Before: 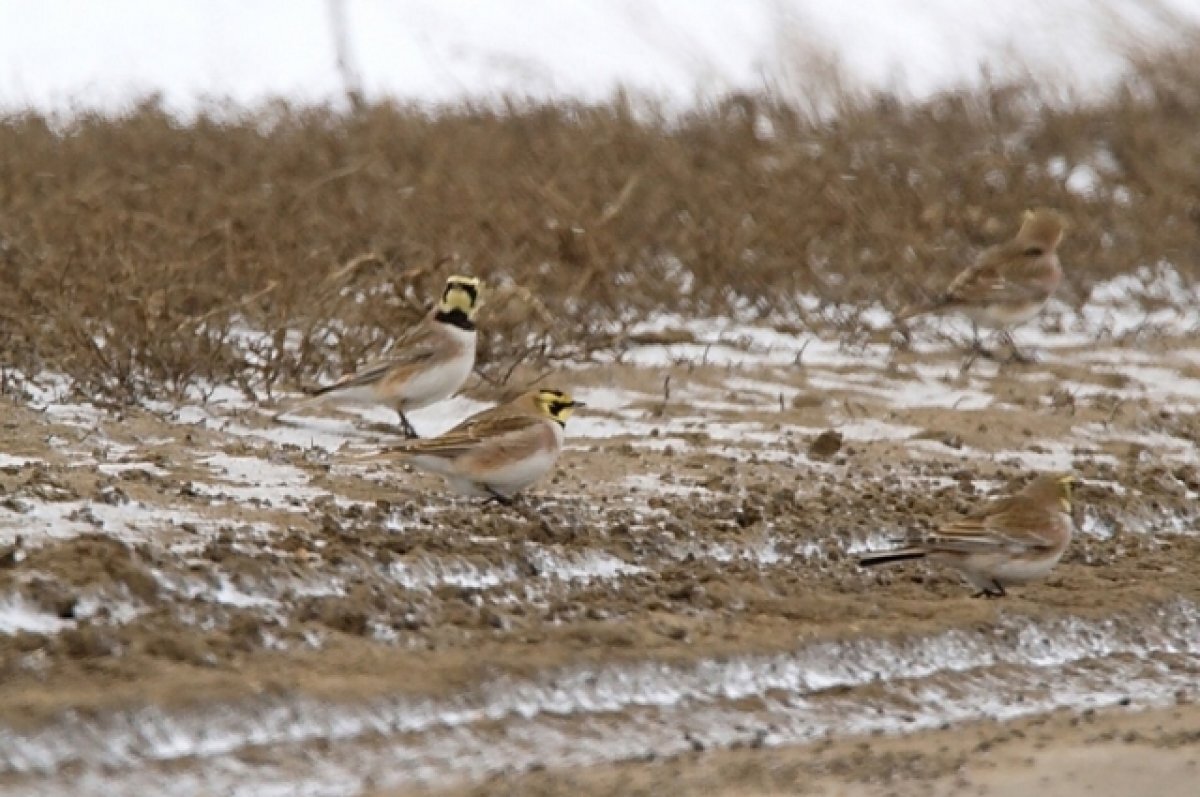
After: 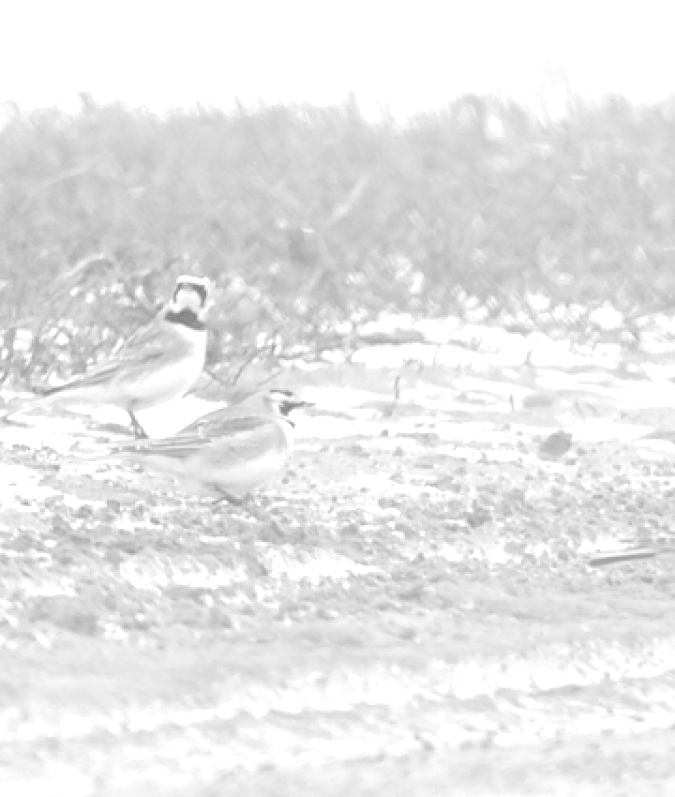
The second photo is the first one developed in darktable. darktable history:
monochrome: on, module defaults
crop and rotate: left 22.516%, right 21.234%
bloom: size 40%
color correction: saturation 0.98
white balance: red 1.123, blue 0.83
exposure: exposure 1.25 EV, compensate exposure bias true, compensate highlight preservation false
local contrast: mode bilateral grid, contrast 15, coarseness 36, detail 105%, midtone range 0.2
color calibration: illuminant as shot in camera, x 0.462, y 0.419, temperature 2651.64 K
